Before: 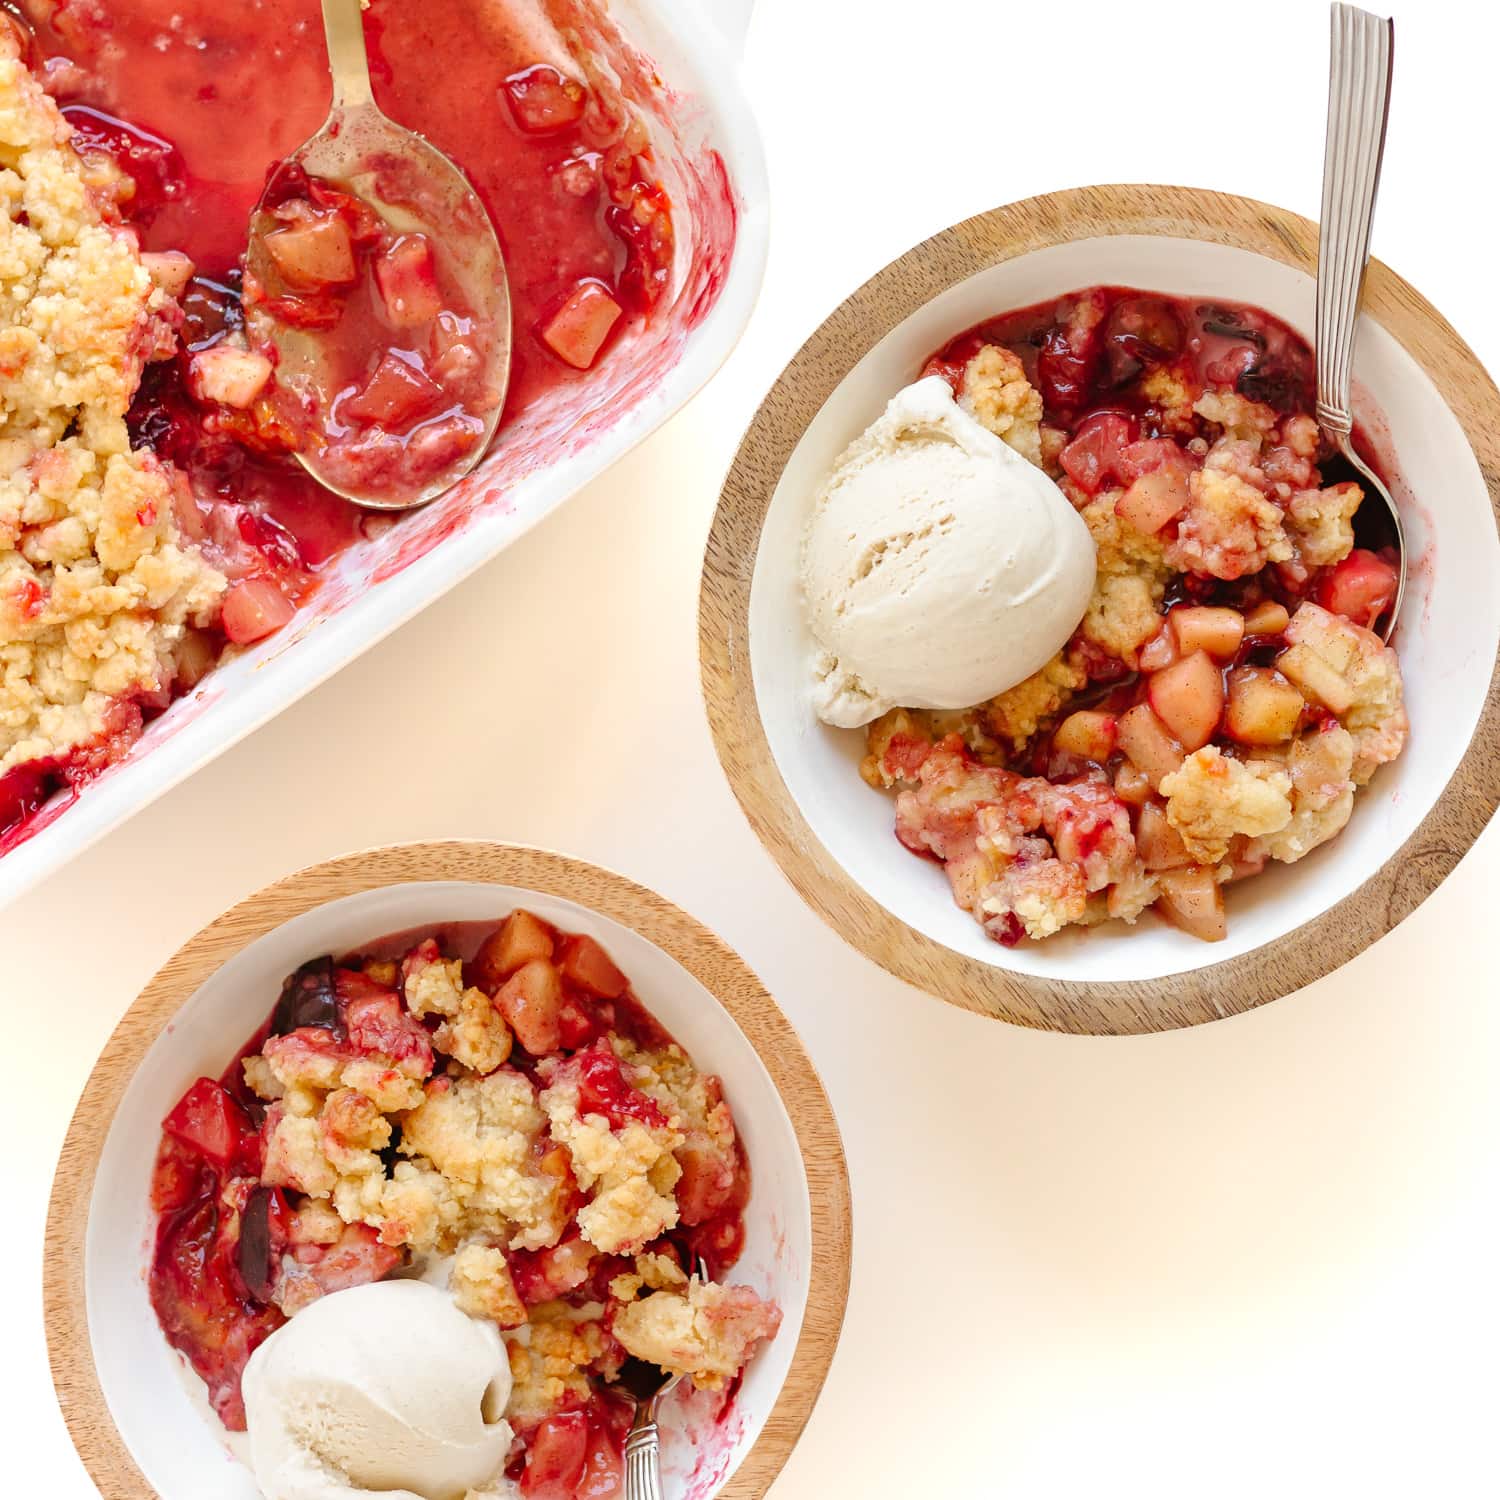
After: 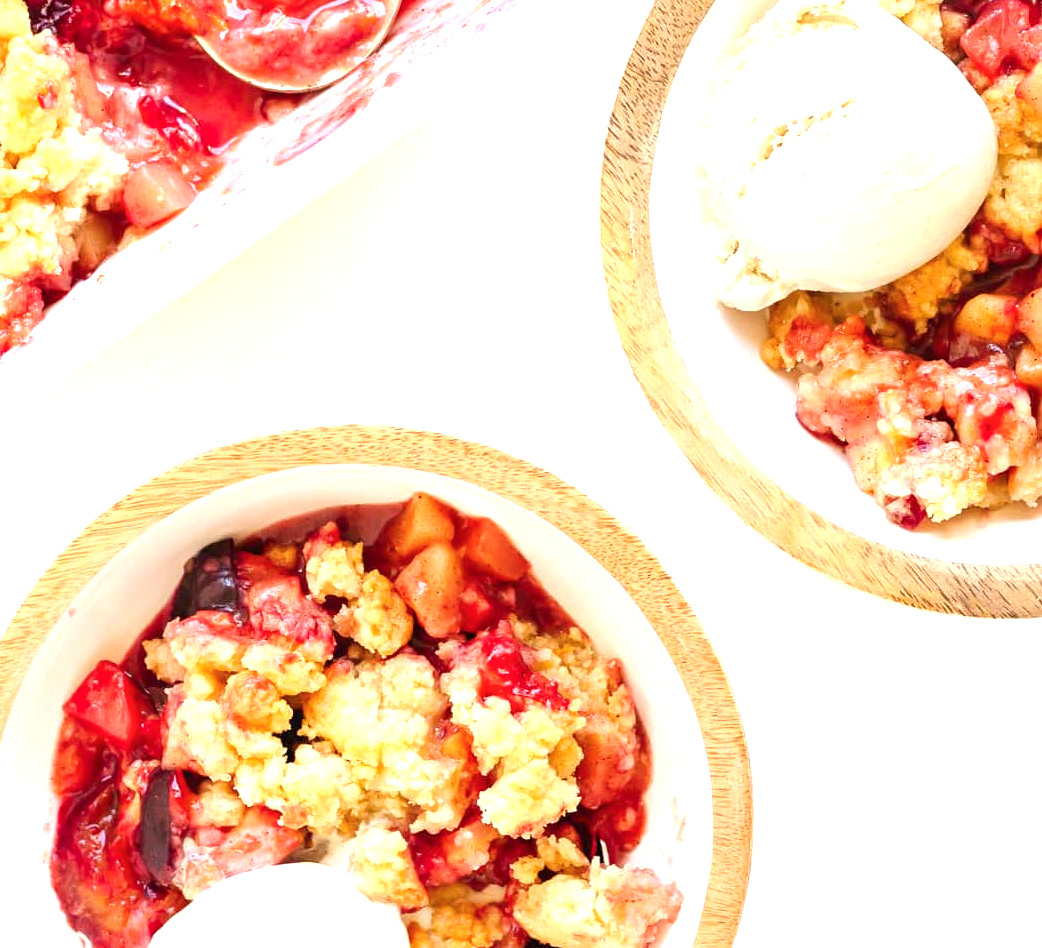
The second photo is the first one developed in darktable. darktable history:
exposure: black level correction 0.001, exposure 1.044 EV, compensate highlight preservation false
color balance rgb: shadows lift › luminance -21.939%, shadows lift › chroma 6.567%, shadows lift › hue 272.54°, linear chroma grading › global chroma 1.133%, linear chroma grading › mid-tones -0.856%, perceptual saturation grading › global saturation 0.426%, global vibrance 9.466%
crop: left 6.629%, top 27.817%, right 23.897%, bottom 8.975%
